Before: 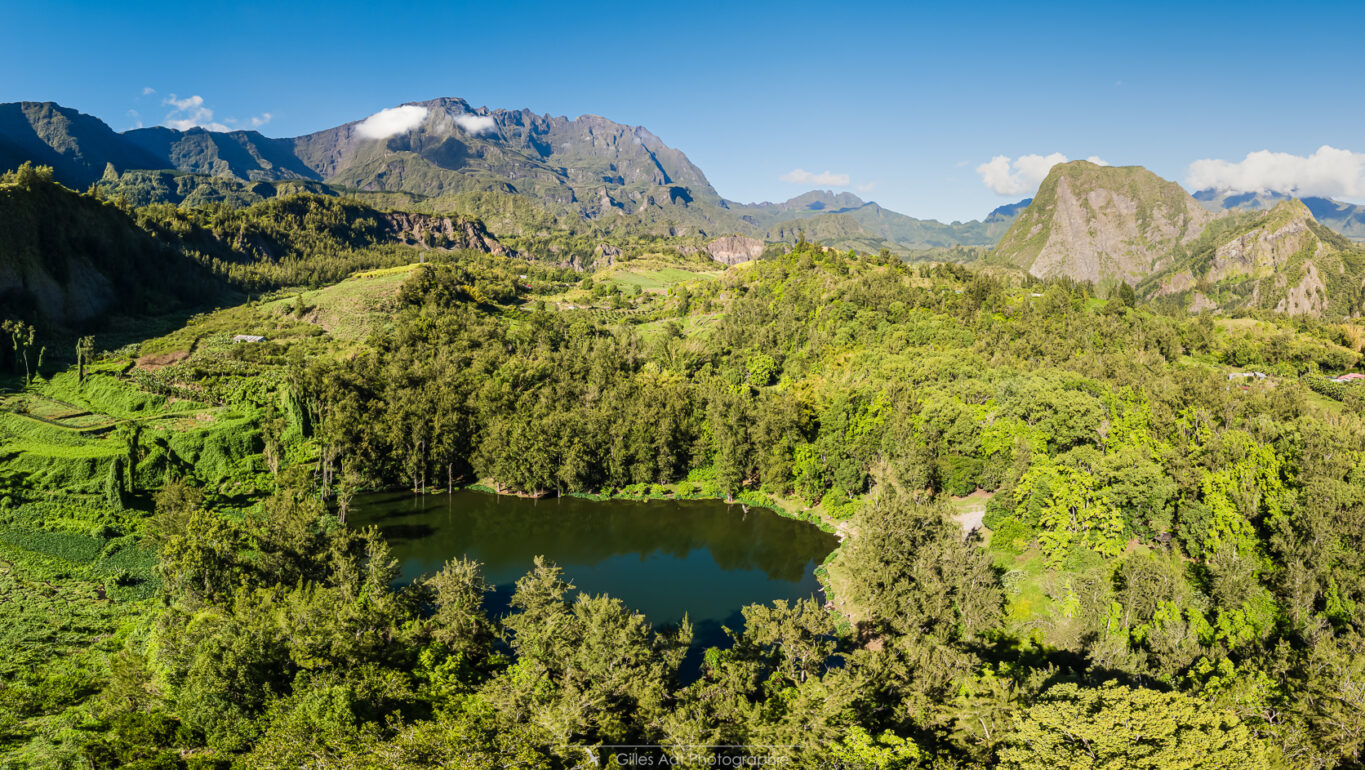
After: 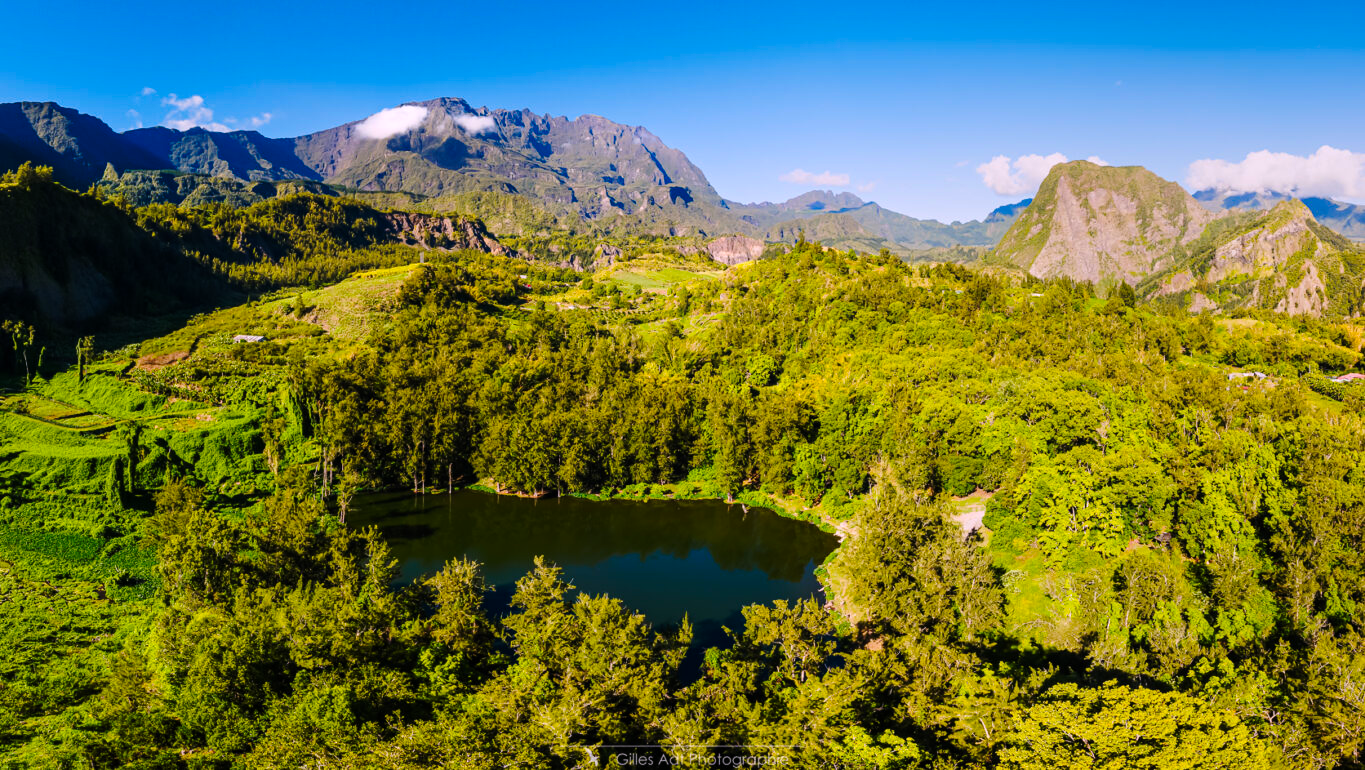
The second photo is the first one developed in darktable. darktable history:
color balance rgb: perceptual saturation grading › global saturation 30%, global vibrance 10%
base curve: curves: ch0 [(0, 0) (0.073, 0.04) (0.157, 0.139) (0.492, 0.492) (0.758, 0.758) (1, 1)], preserve colors none
white balance: red 1.05, blue 1.072
